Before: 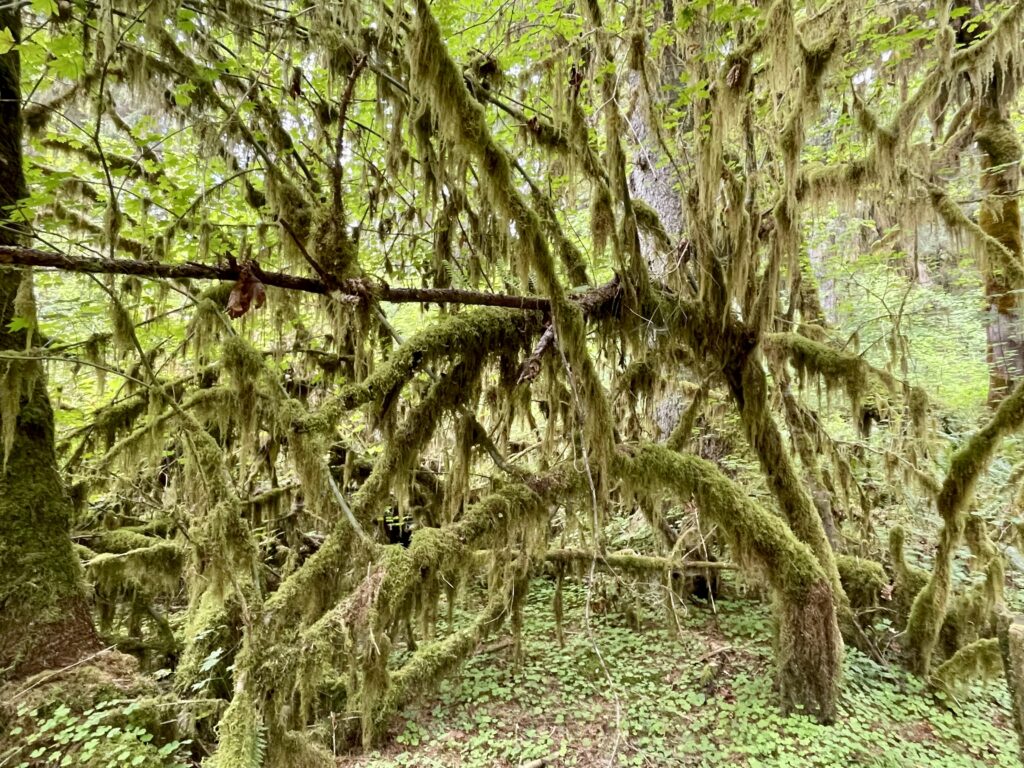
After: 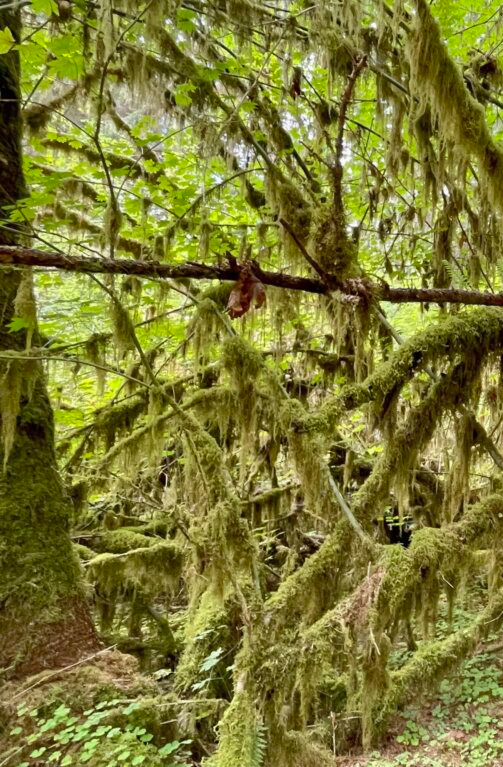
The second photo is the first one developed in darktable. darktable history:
shadows and highlights: on, module defaults
crop and rotate: left 0%, top 0%, right 50.845%
